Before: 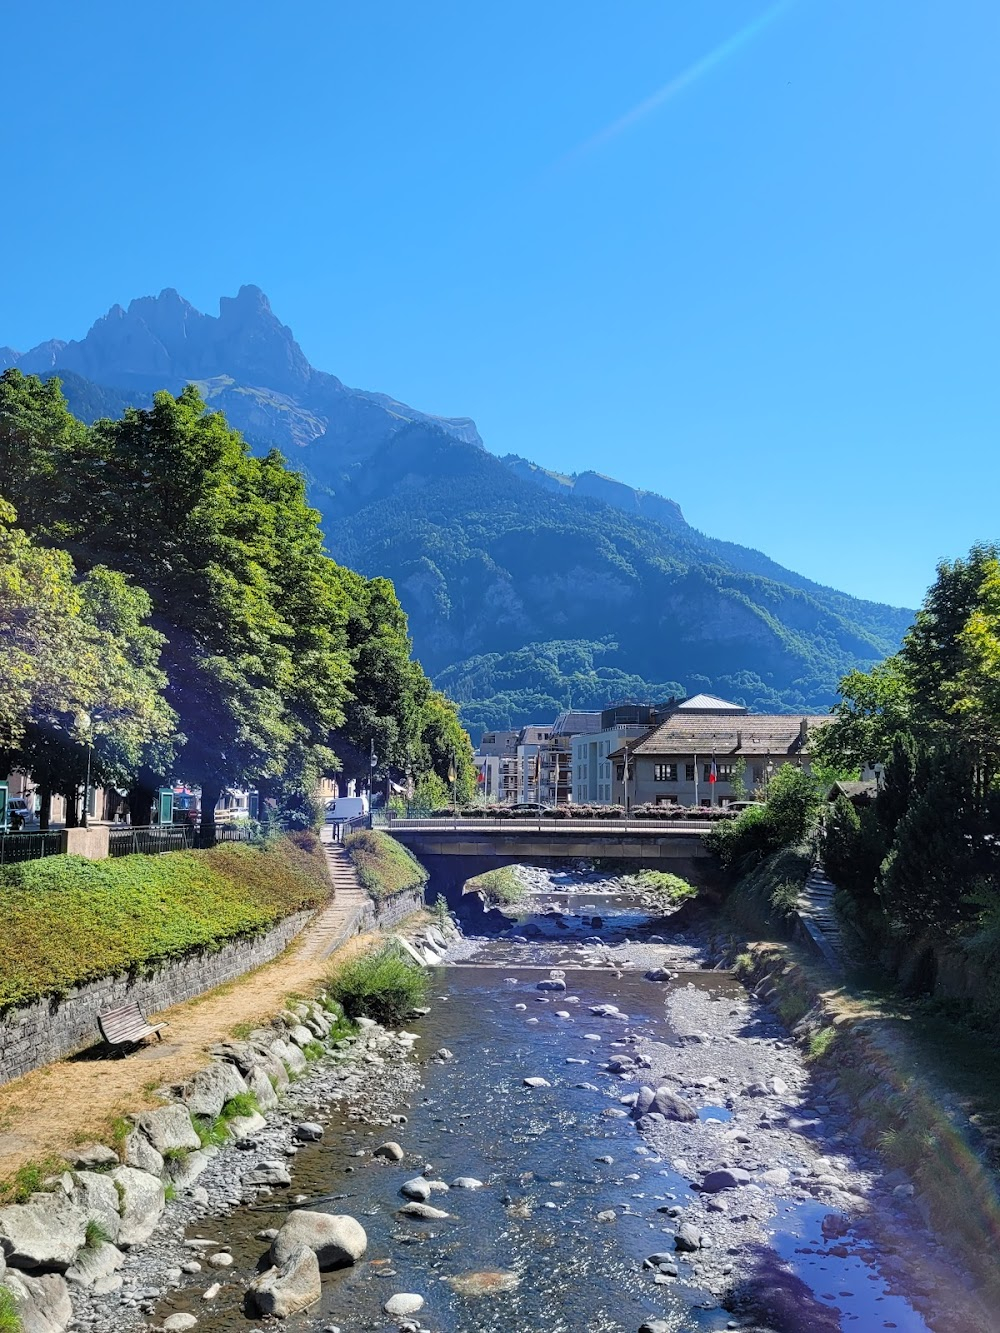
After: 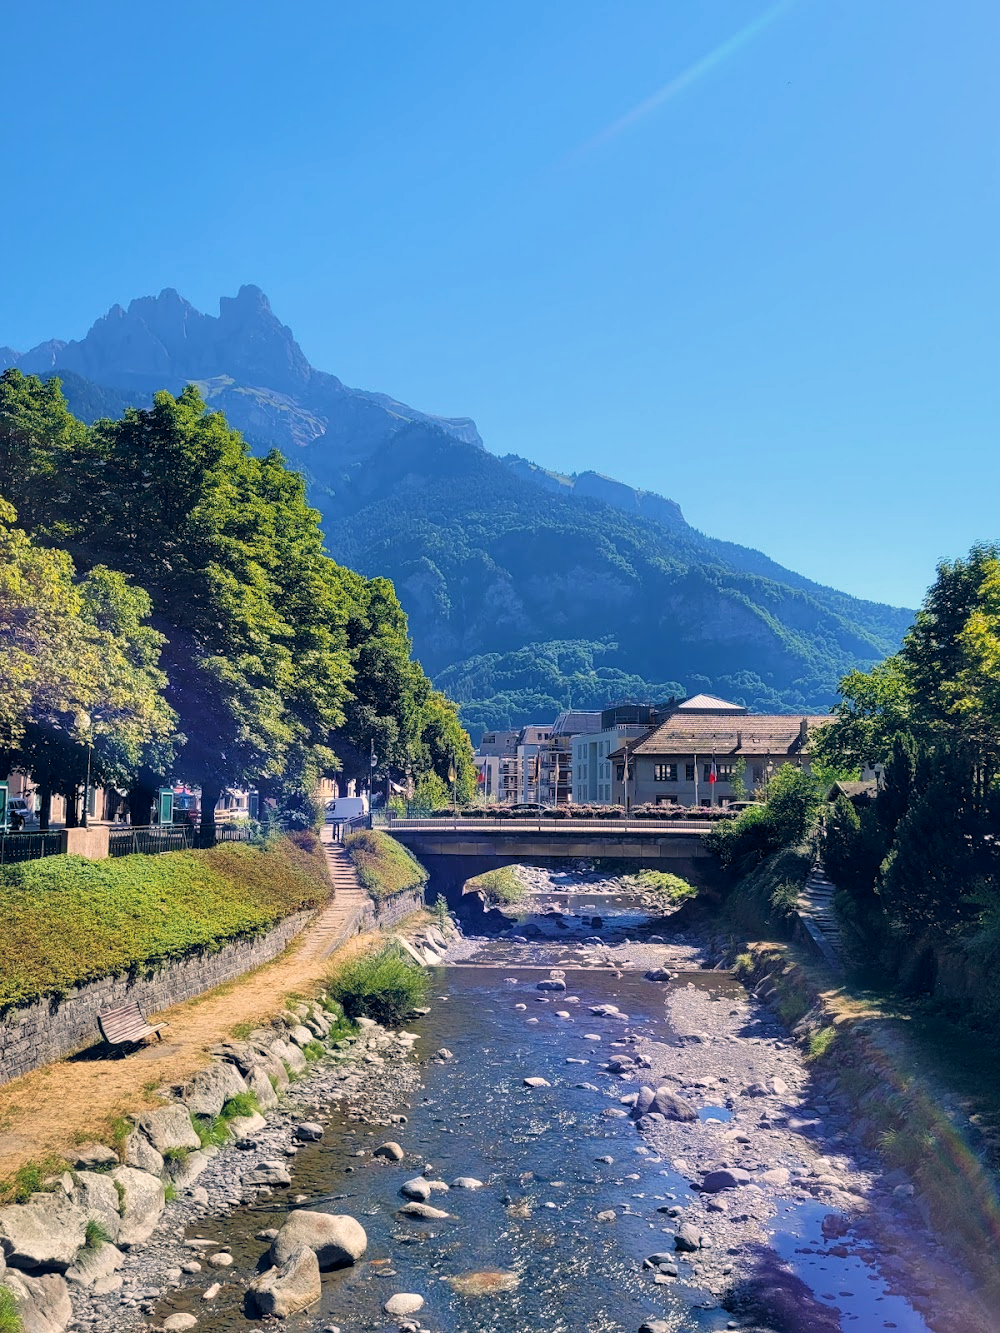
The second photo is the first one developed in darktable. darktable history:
velvia: on, module defaults
color balance rgb: shadows lift › hue 87.51°, highlights gain › chroma 3.21%, highlights gain › hue 55.1°, global offset › chroma 0.15%, global offset › hue 253.66°, linear chroma grading › global chroma 0.5%
